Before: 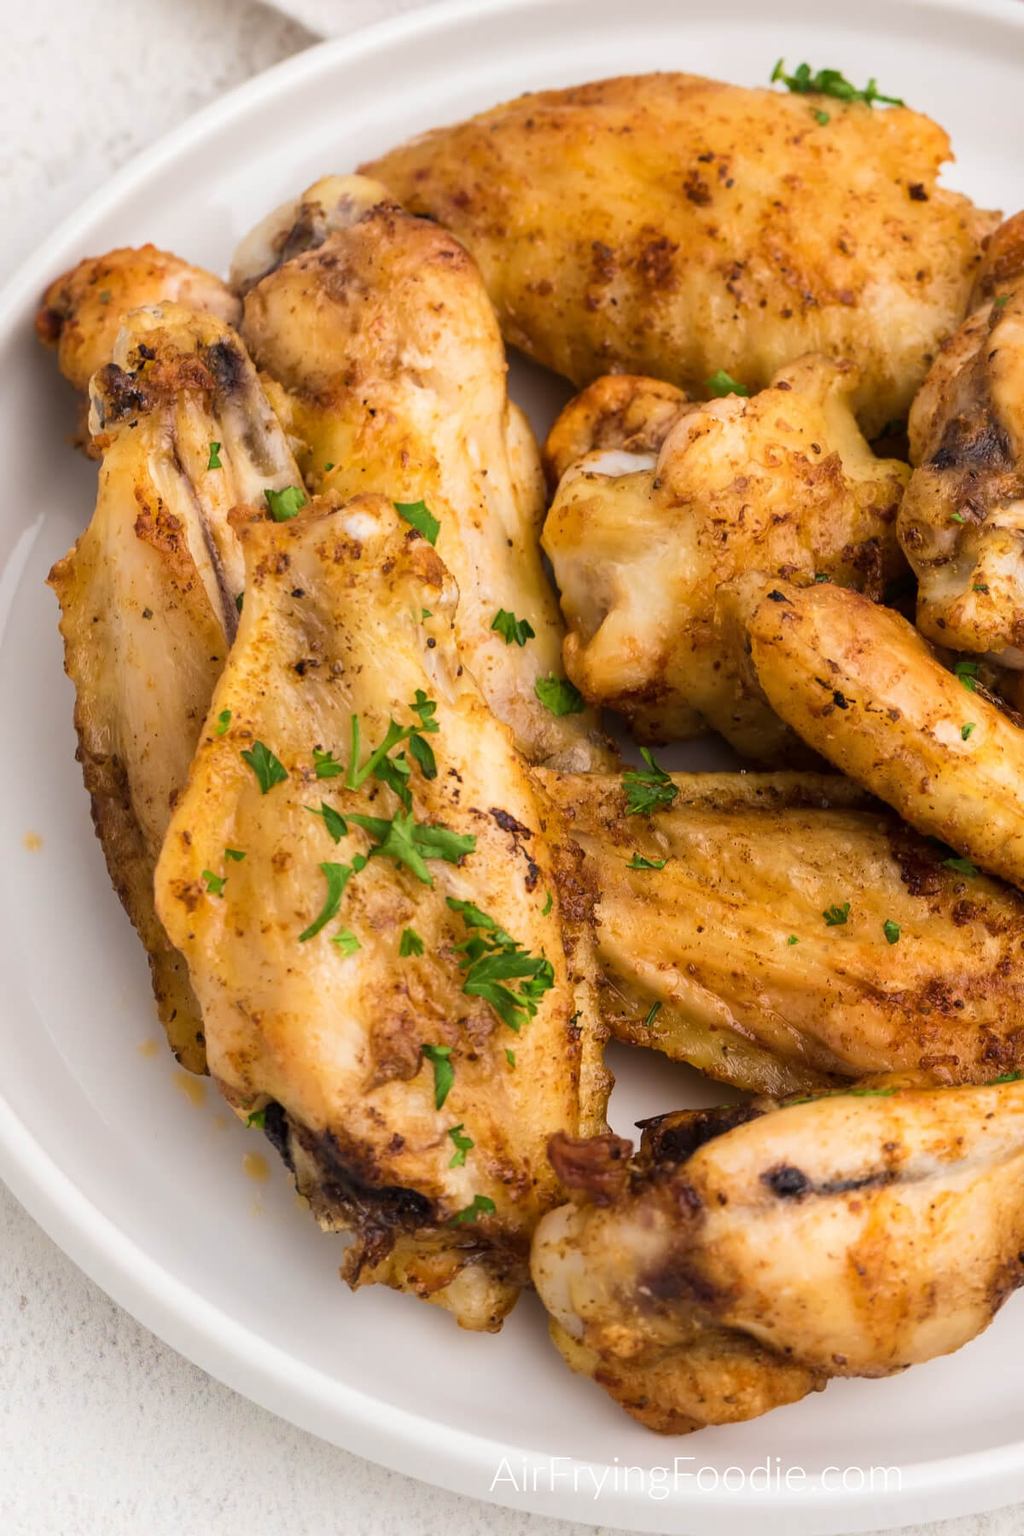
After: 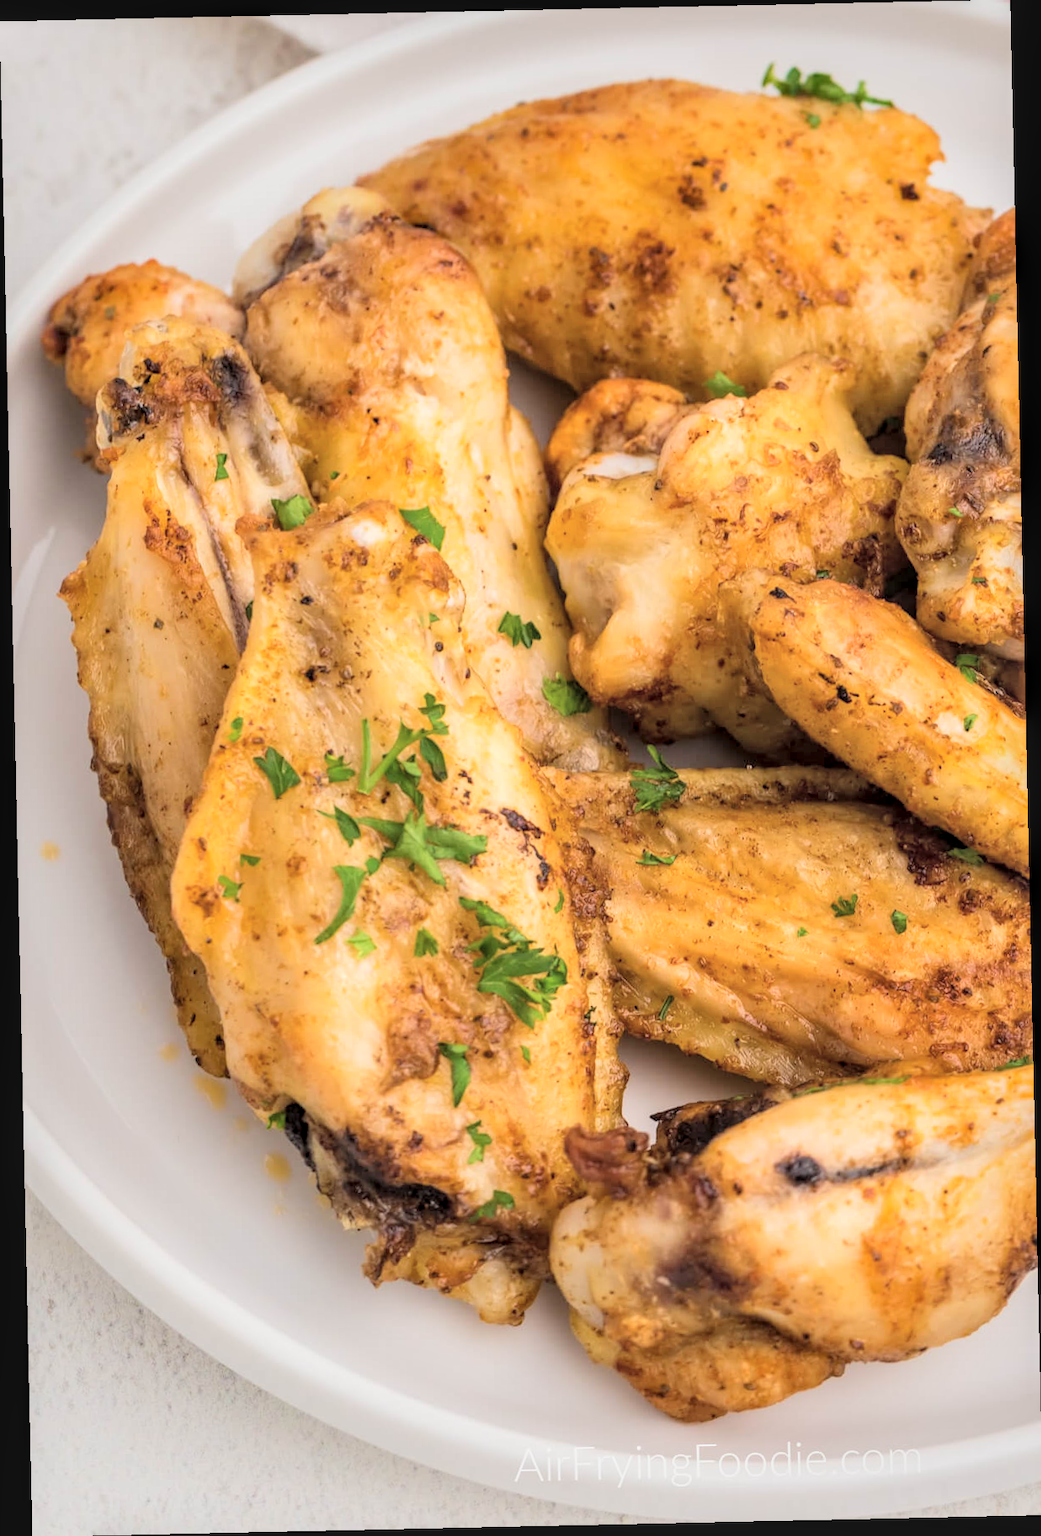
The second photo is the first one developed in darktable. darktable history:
rotate and perspective: rotation -1.24°, automatic cropping off
global tonemap: drago (0.7, 100)
local contrast: detail 130%
